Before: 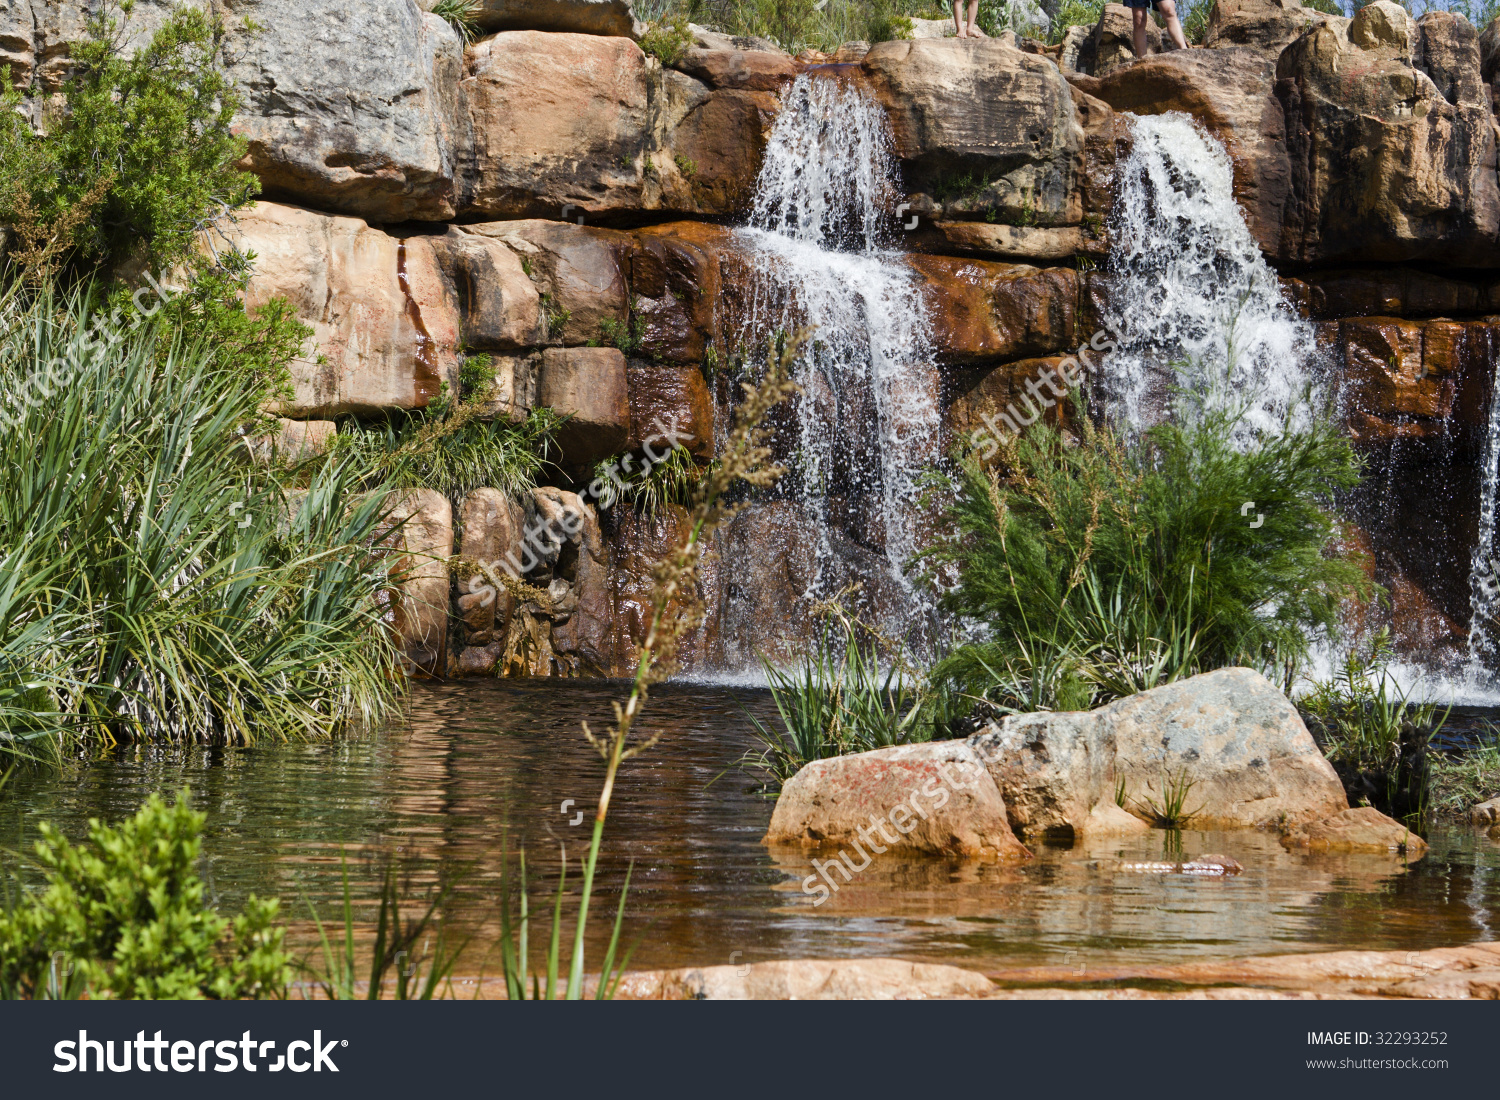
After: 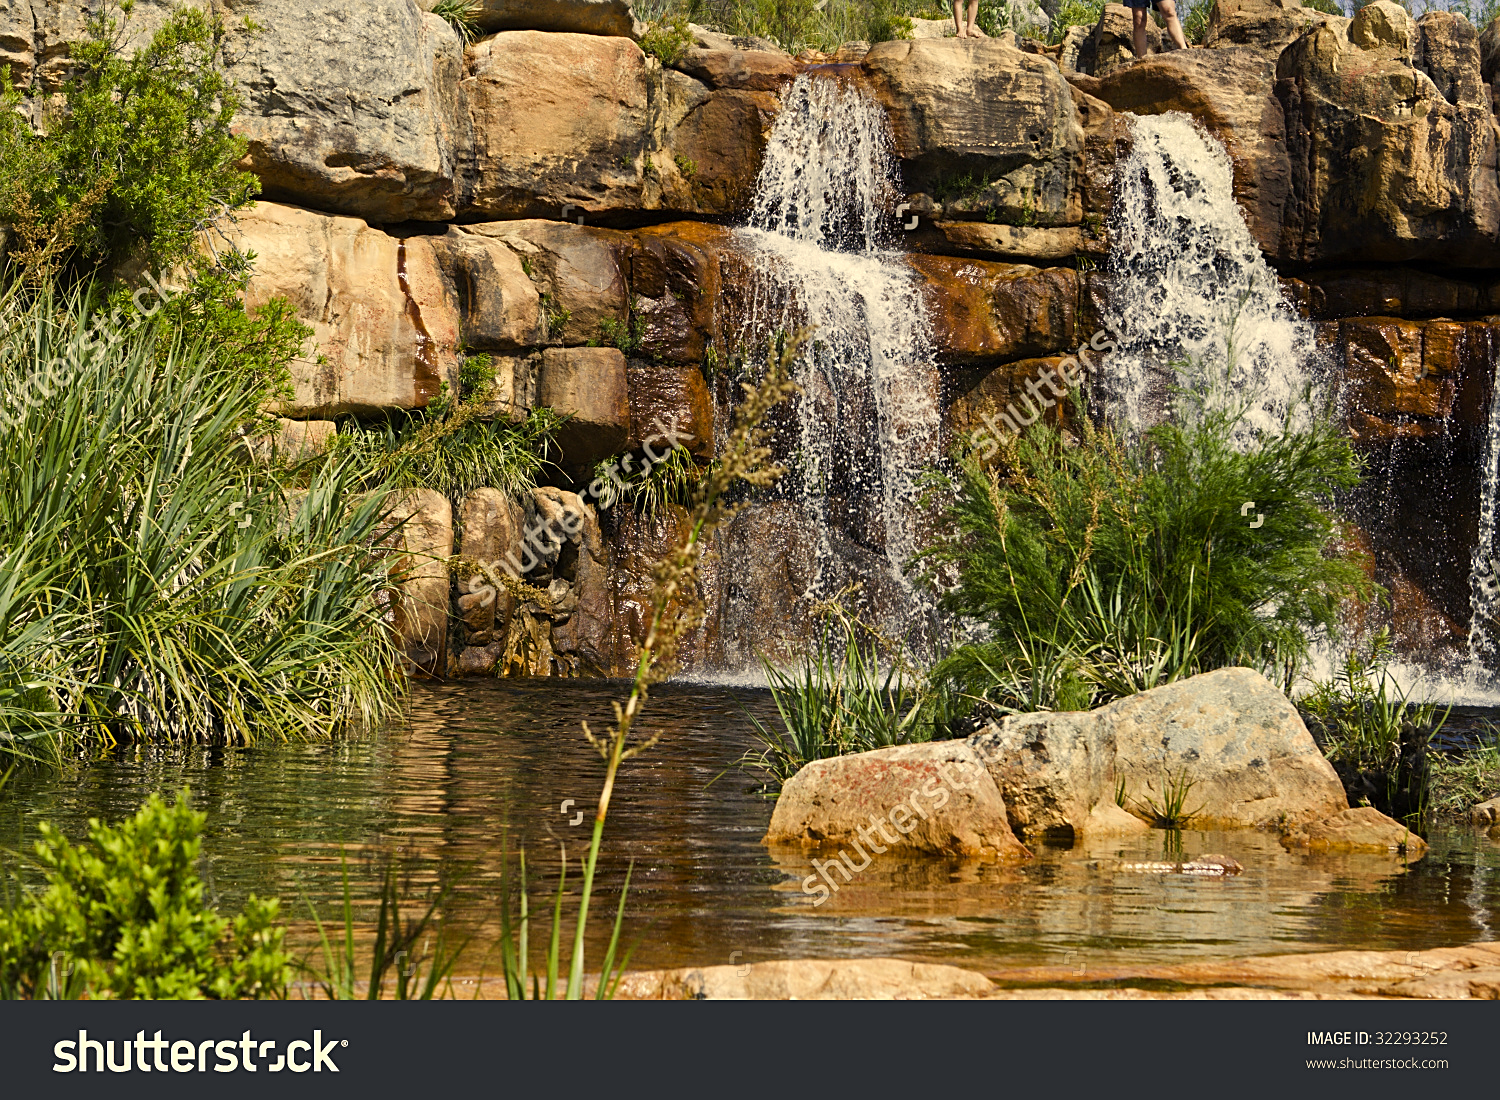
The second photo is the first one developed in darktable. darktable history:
color correction: highlights a* 2.72, highlights b* 22.8
sharpen: on, module defaults
